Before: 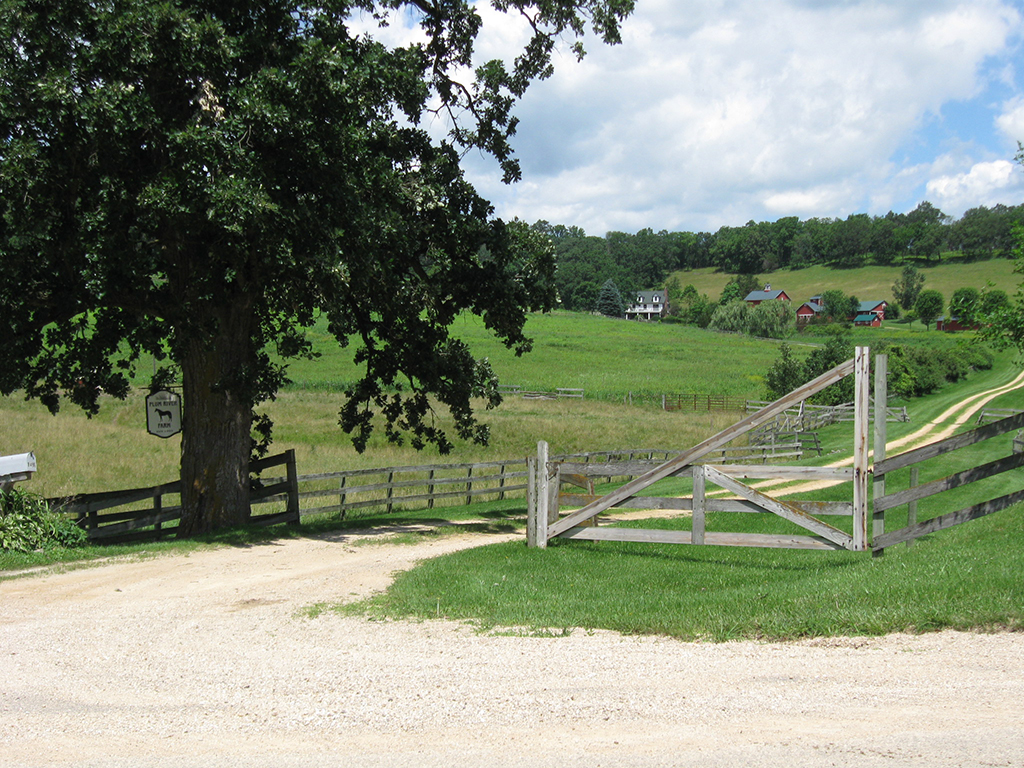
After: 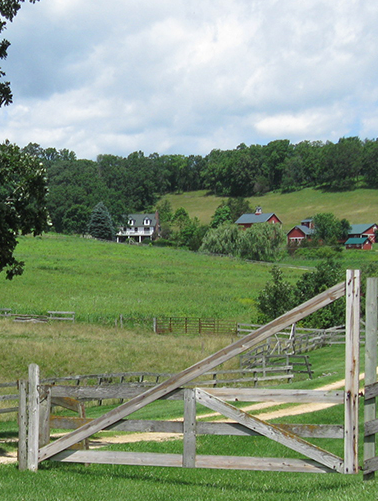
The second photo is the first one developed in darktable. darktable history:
crop and rotate: left 49.778%, top 10.102%, right 13.227%, bottom 24.622%
